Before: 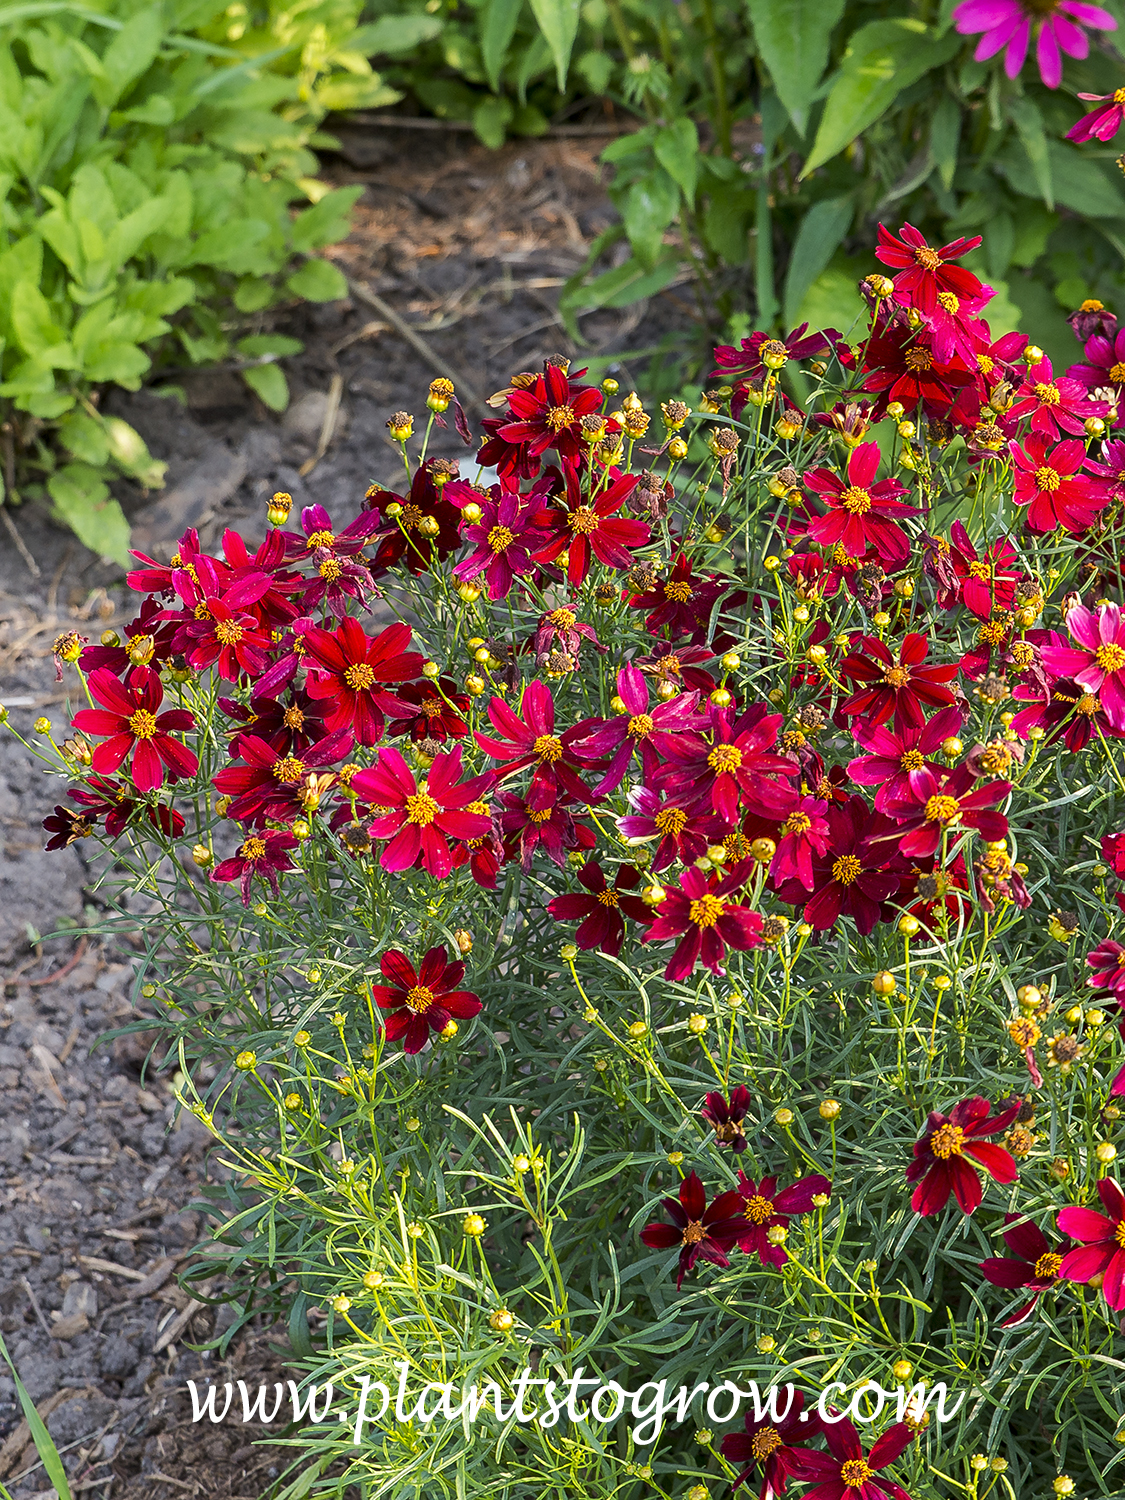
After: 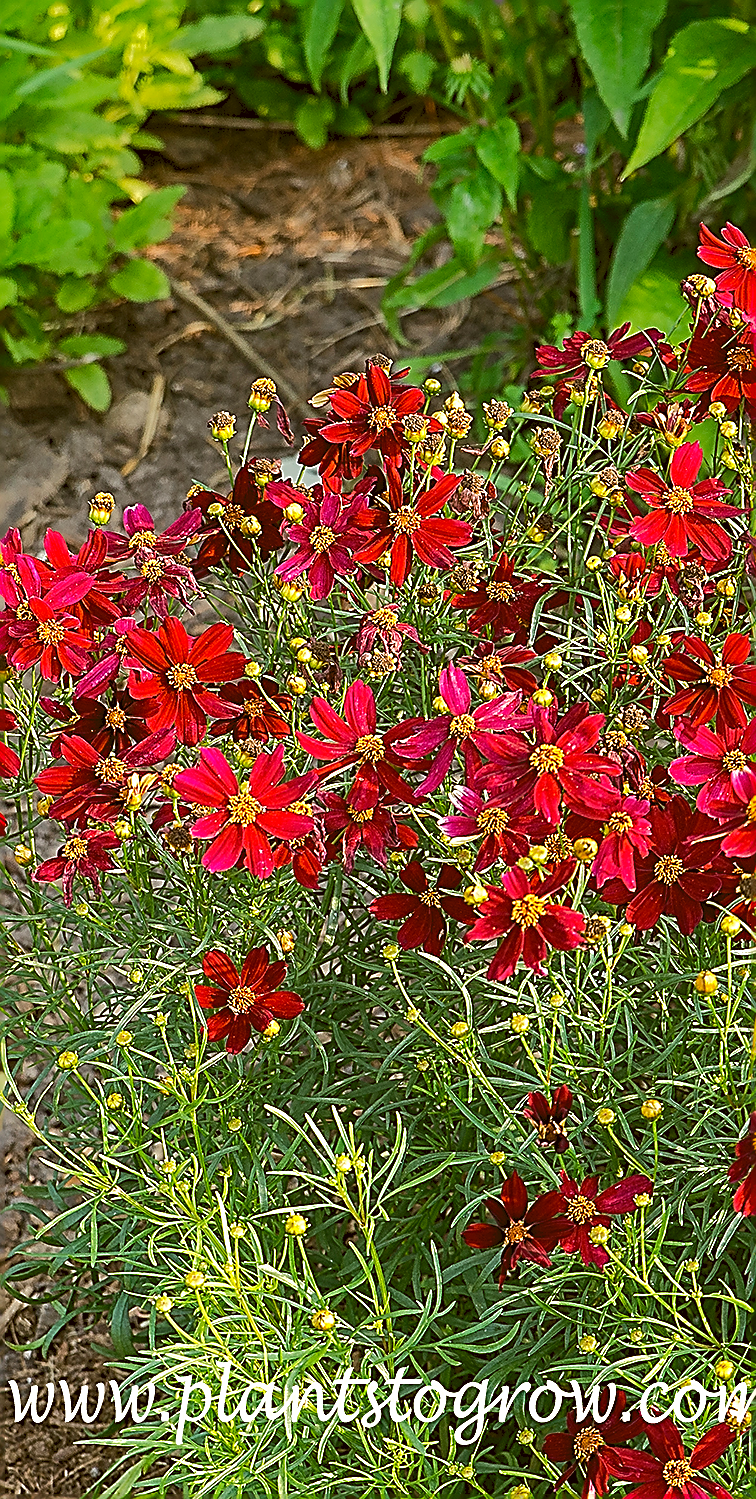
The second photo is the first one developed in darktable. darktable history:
sharpen: amount 1.844
base curve: curves: ch0 [(0, 0) (0.989, 0.992)], preserve colors none
crop and rotate: left 15.89%, right 16.904%
tone curve: curves: ch0 [(0, 0) (0.003, 0.08) (0.011, 0.088) (0.025, 0.104) (0.044, 0.122) (0.069, 0.141) (0.1, 0.161) (0.136, 0.181) (0.177, 0.209) (0.224, 0.246) (0.277, 0.293) (0.335, 0.343) (0.399, 0.399) (0.468, 0.464) (0.543, 0.54) (0.623, 0.616) (0.709, 0.694) (0.801, 0.757) (0.898, 0.821) (1, 1)], color space Lab, independent channels, preserve colors none
levels: mode automatic, levels [0, 0.43, 0.984]
color correction: highlights a* -1.32, highlights b* 10.17, shadows a* 0.555, shadows b* 19.24
